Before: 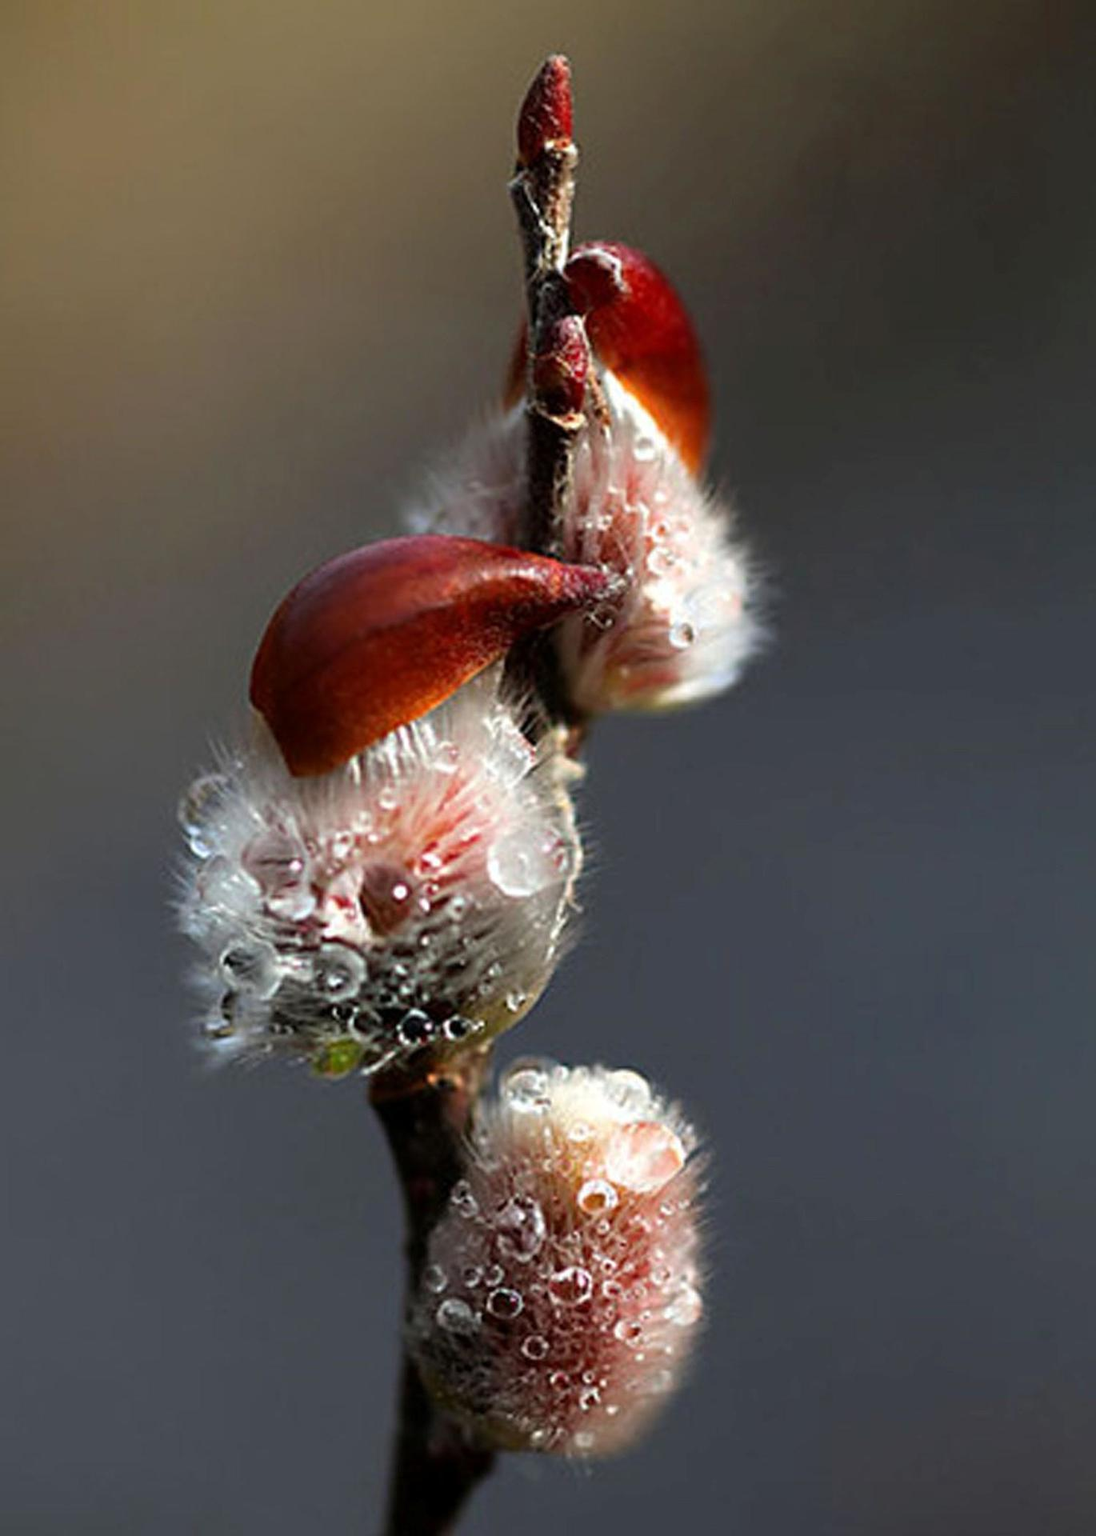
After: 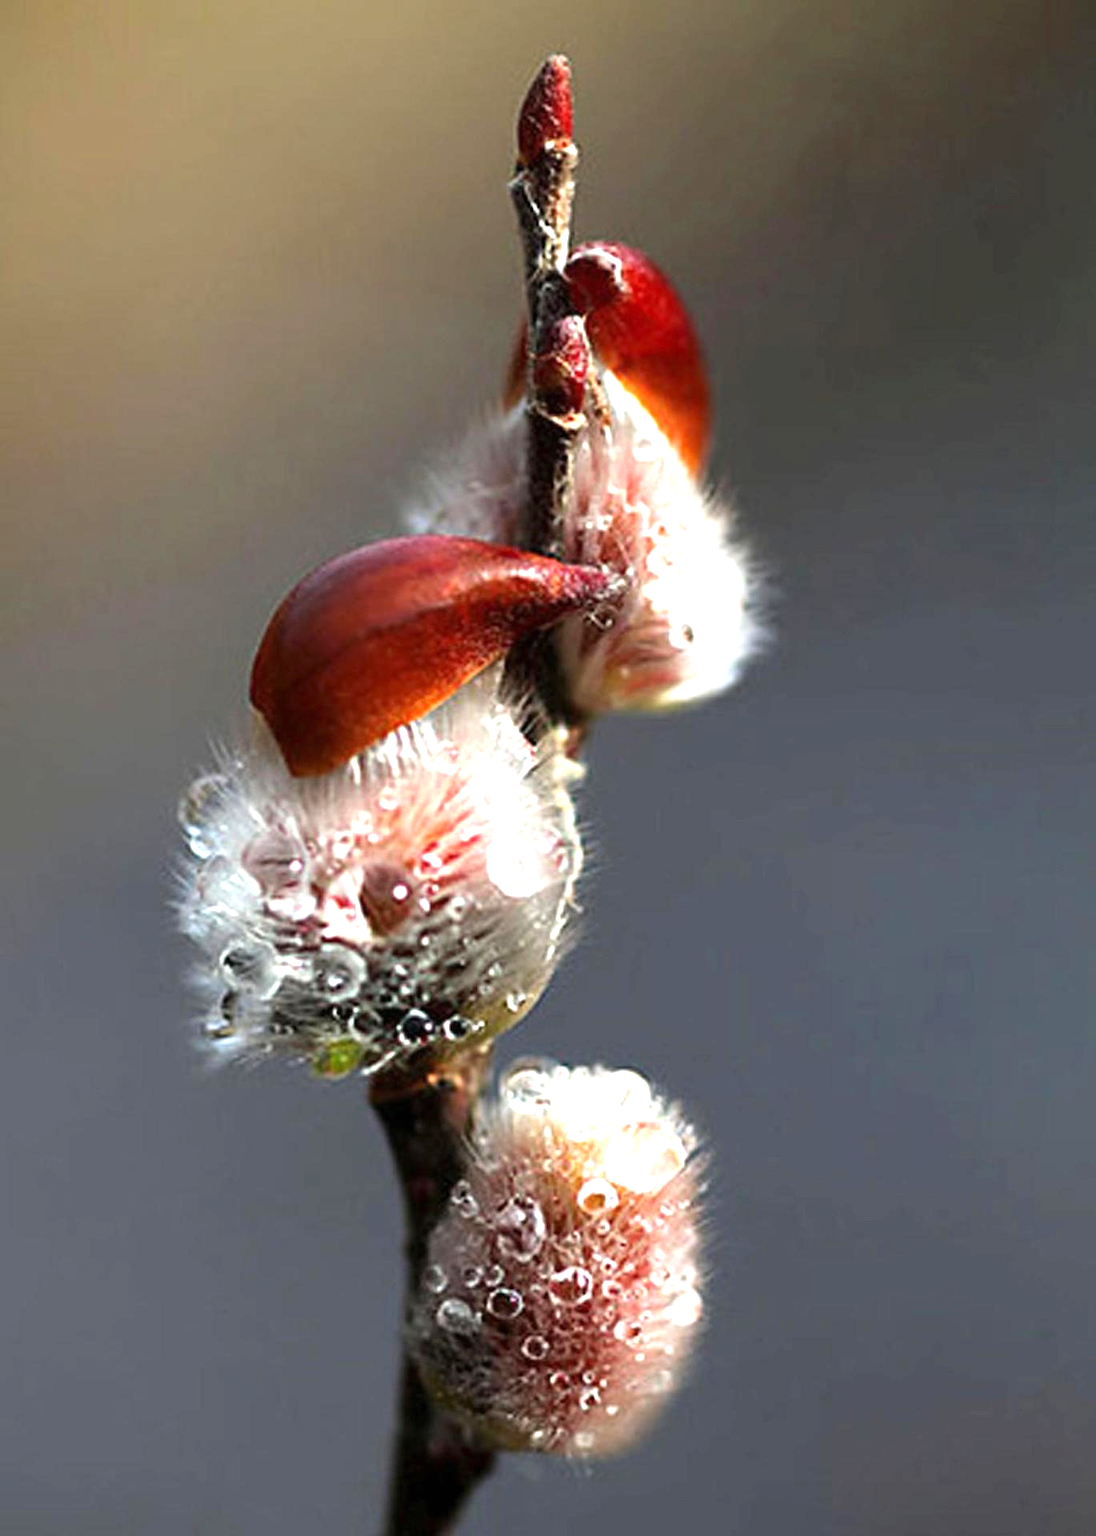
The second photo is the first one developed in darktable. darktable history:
exposure: black level correction 0, exposure 0.878 EV, compensate highlight preservation false
